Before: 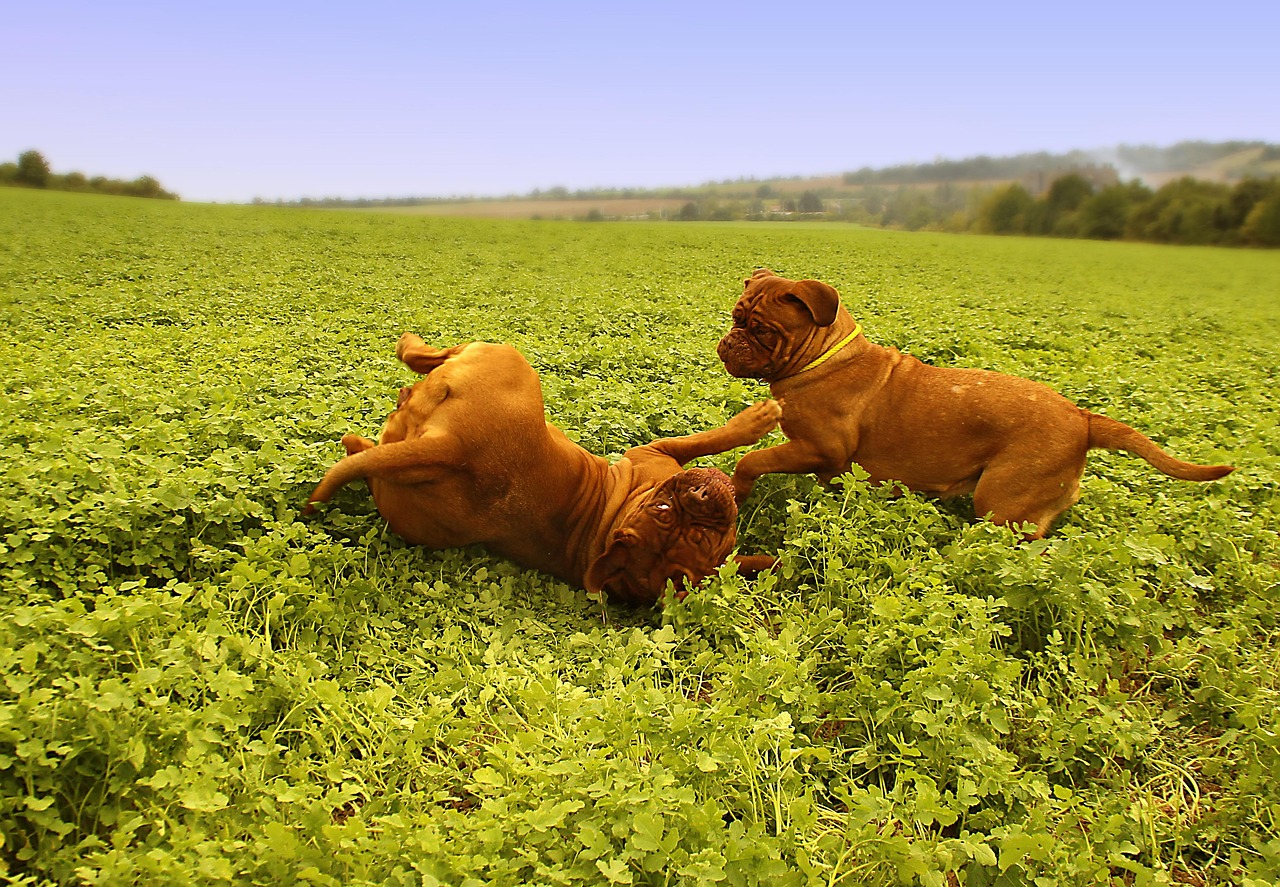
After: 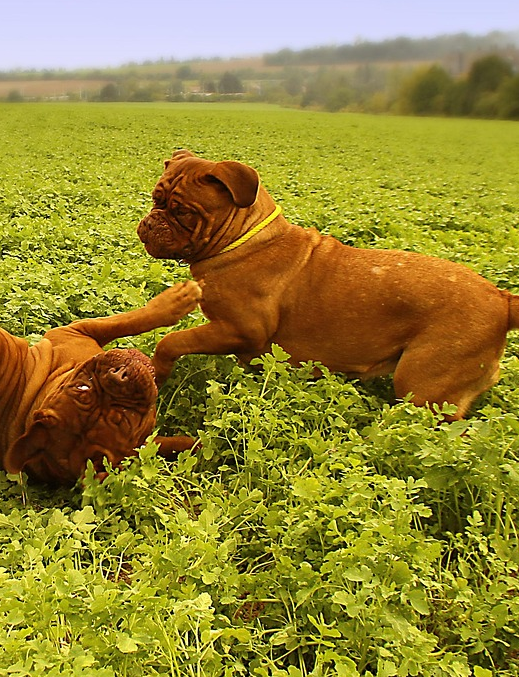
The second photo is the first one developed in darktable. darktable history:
crop: left 45.33%, top 13.505%, right 14.122%, bottom 10.112%
